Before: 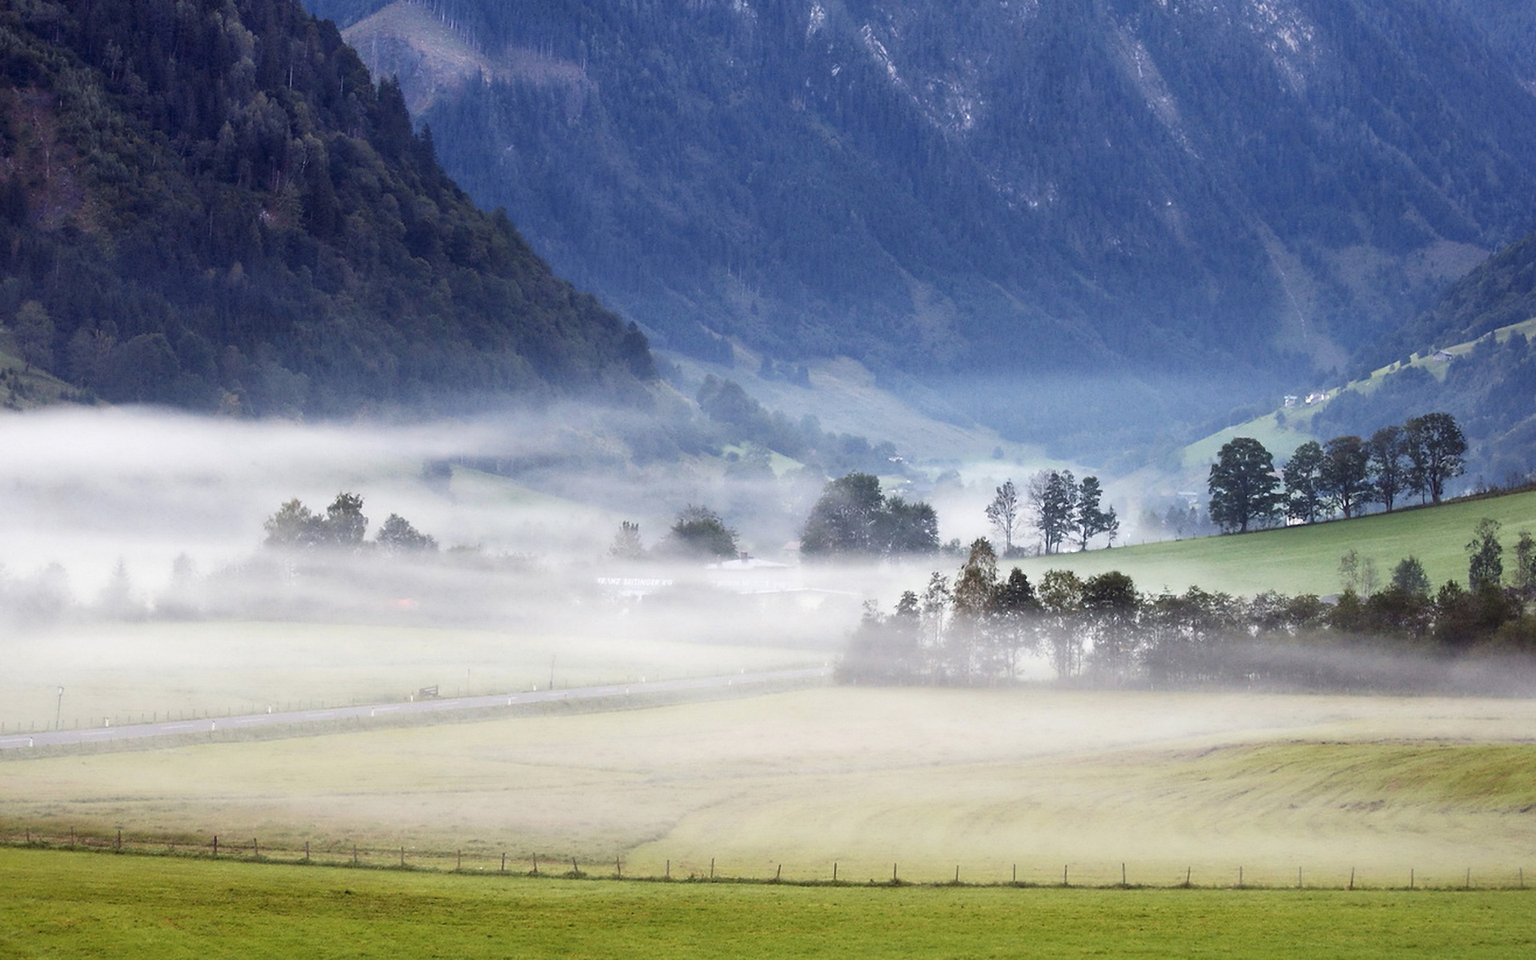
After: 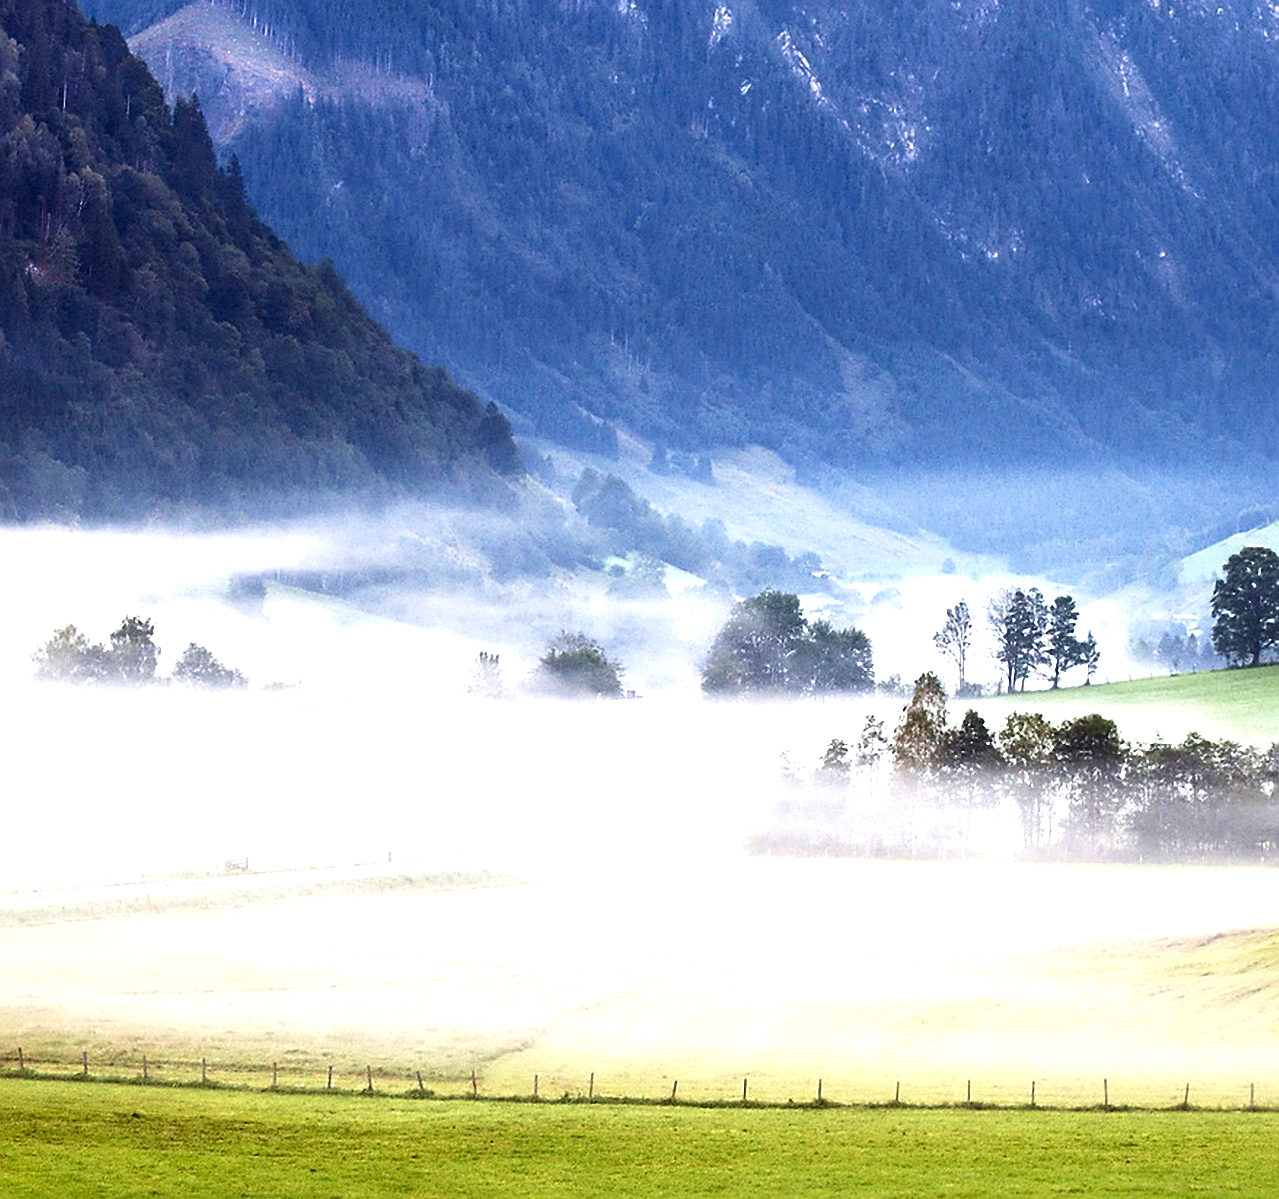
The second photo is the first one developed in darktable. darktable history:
contrast brightness saturation: contrast 0.066, brightness -0.135, saturation 0.056
exposure: black level correction 0, exposure 0.947 EV, compensate highlight preservation false
sharpen: on, module defaults
crop and rotate: left 15.591%, right 17.749%
velvia: on, module defaults
